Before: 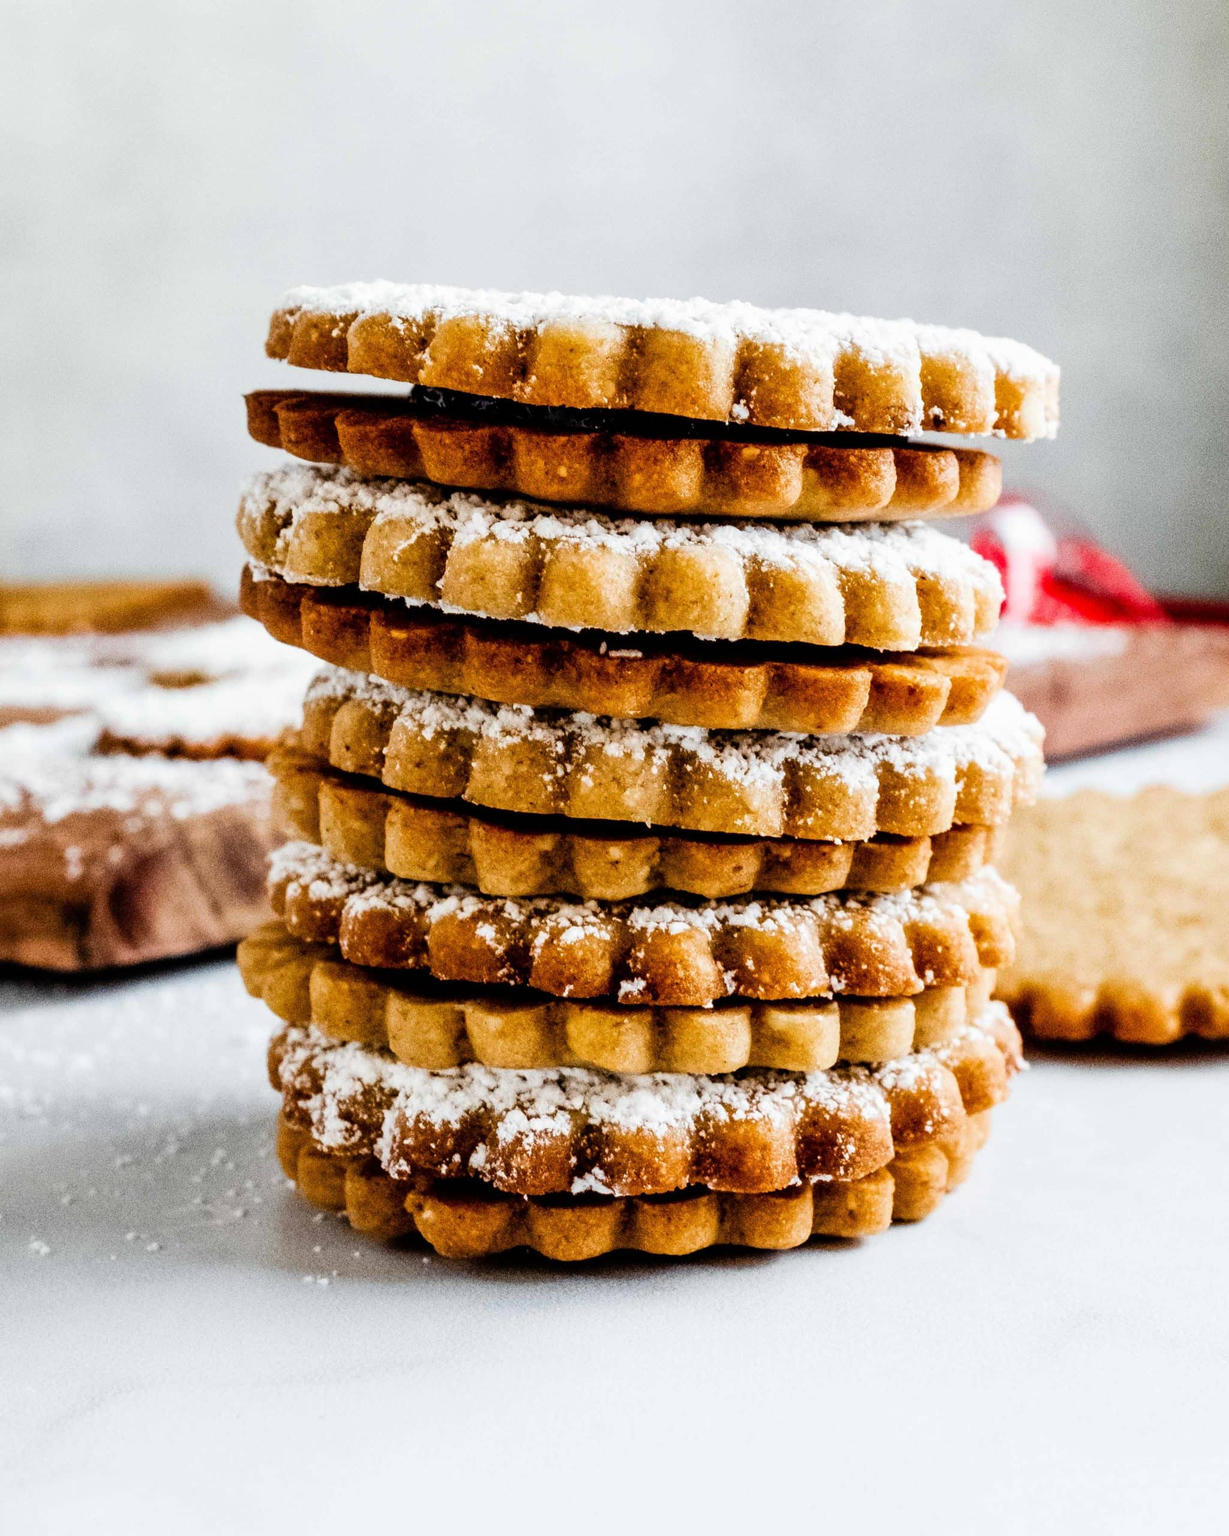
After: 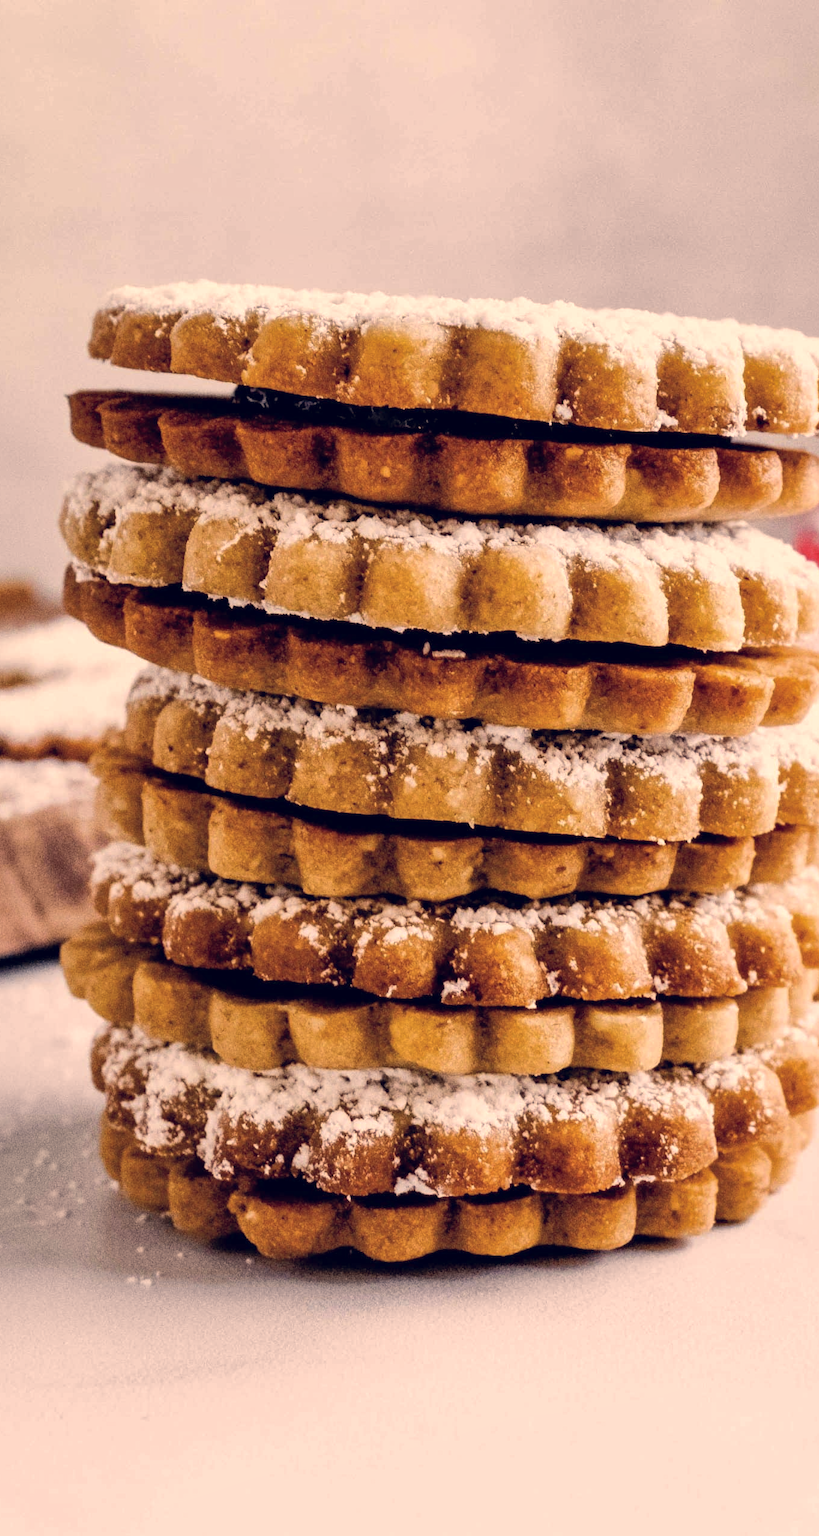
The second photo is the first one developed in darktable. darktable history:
shadows and highlights: on, module defaults
crop and rotate: left 14.436%, right 18.898%
white balance: emerald 1
color correction: highlights a* 19.59, highlights b* 27.49, shadows a* 3.46, shadows b* -17.28, saturation 0.73
